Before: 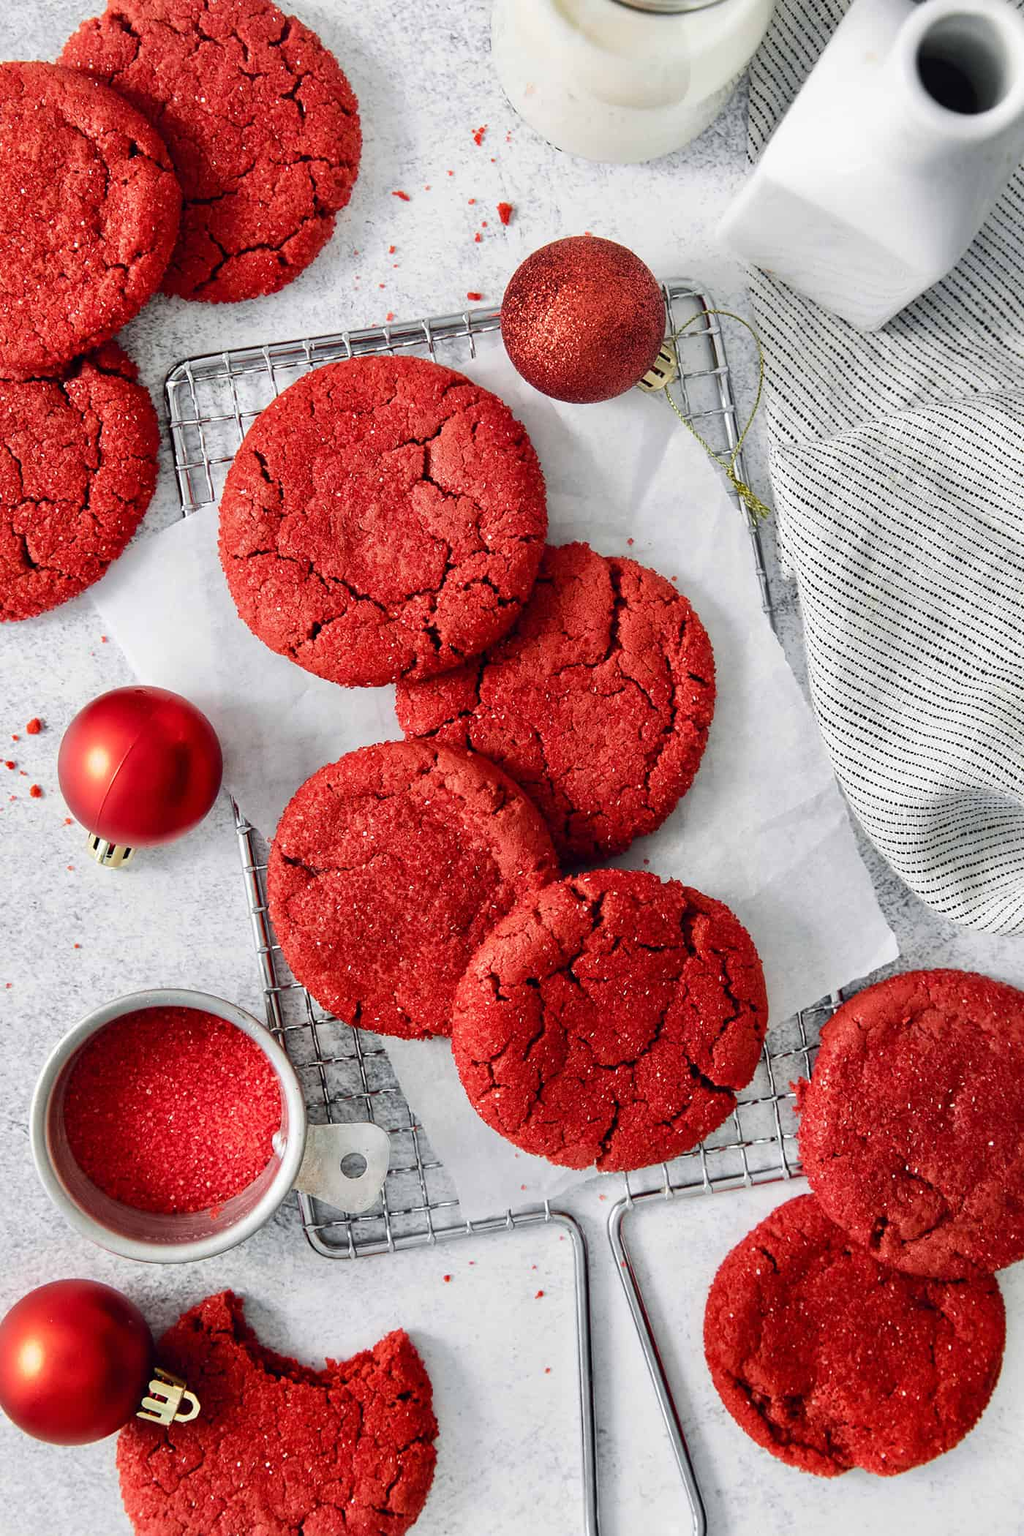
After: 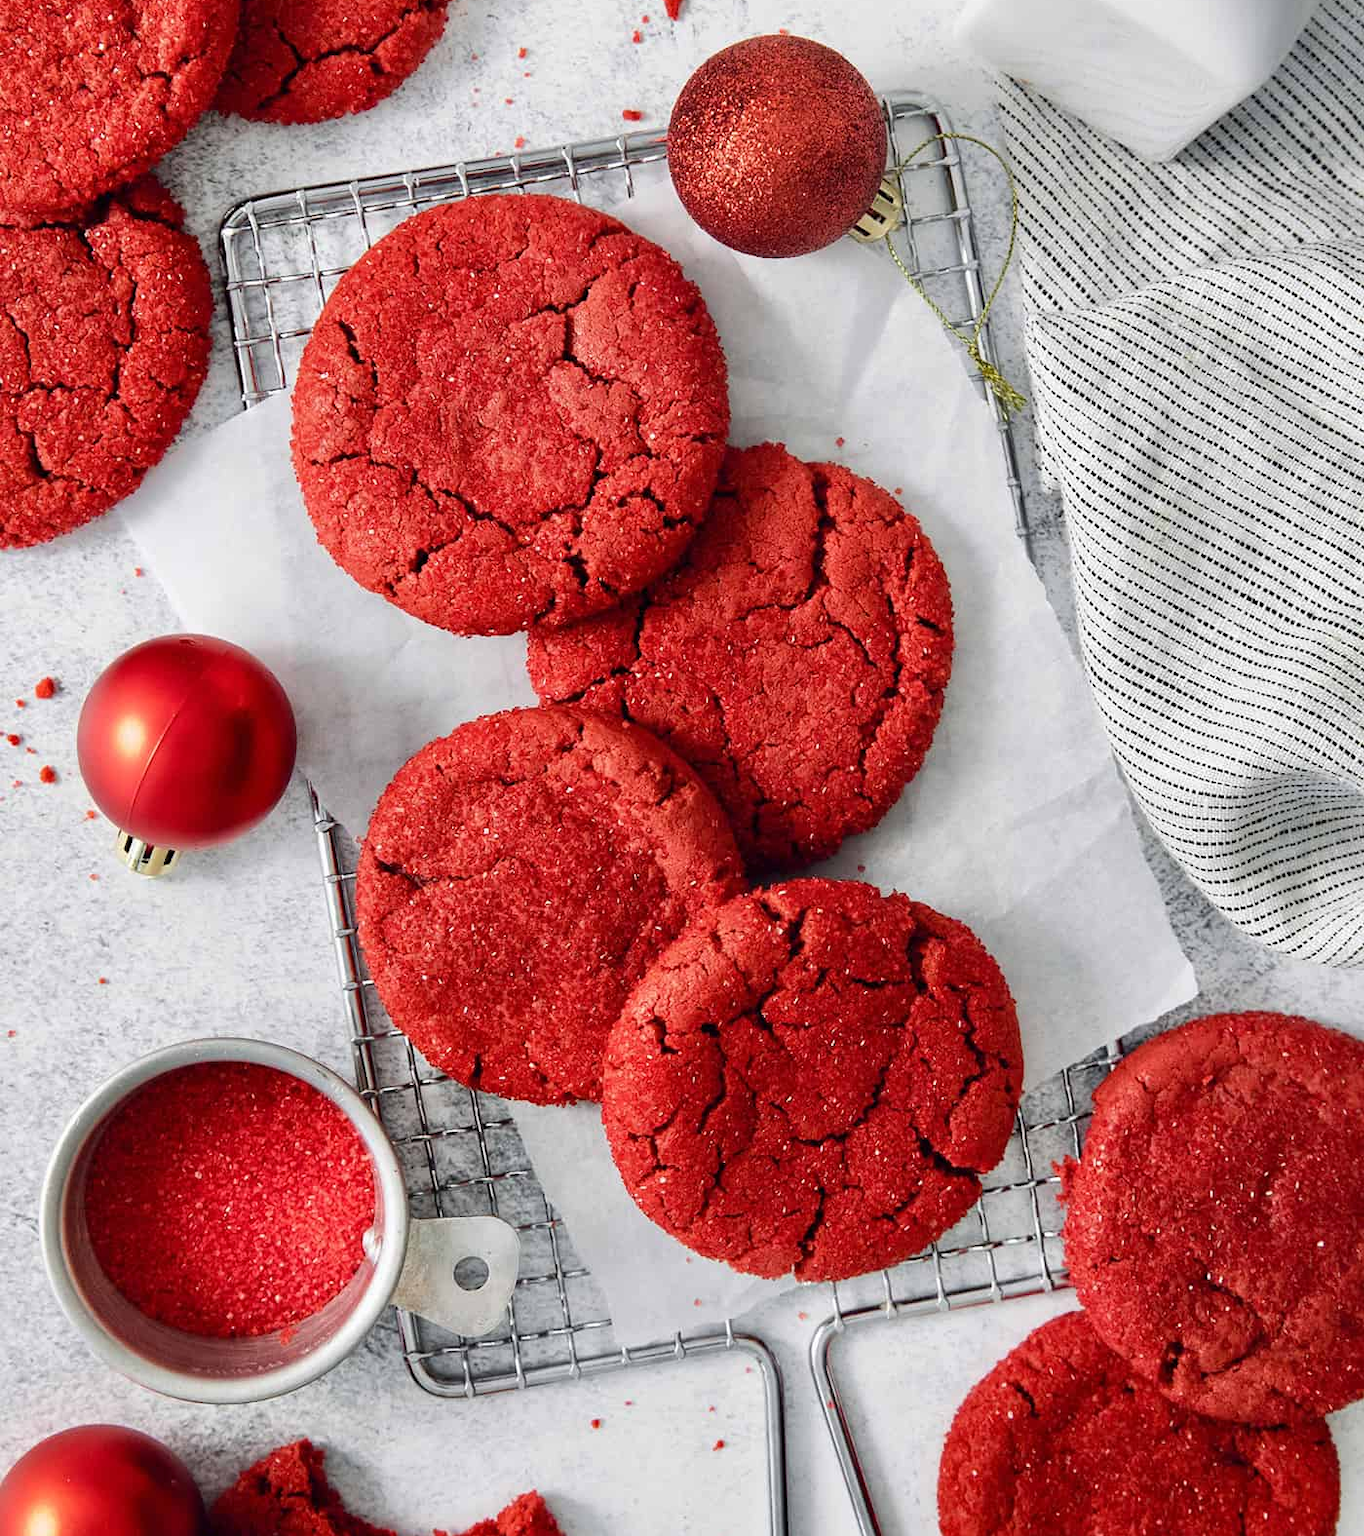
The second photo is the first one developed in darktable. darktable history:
crop: top 13.709%, bottom 11.206%
